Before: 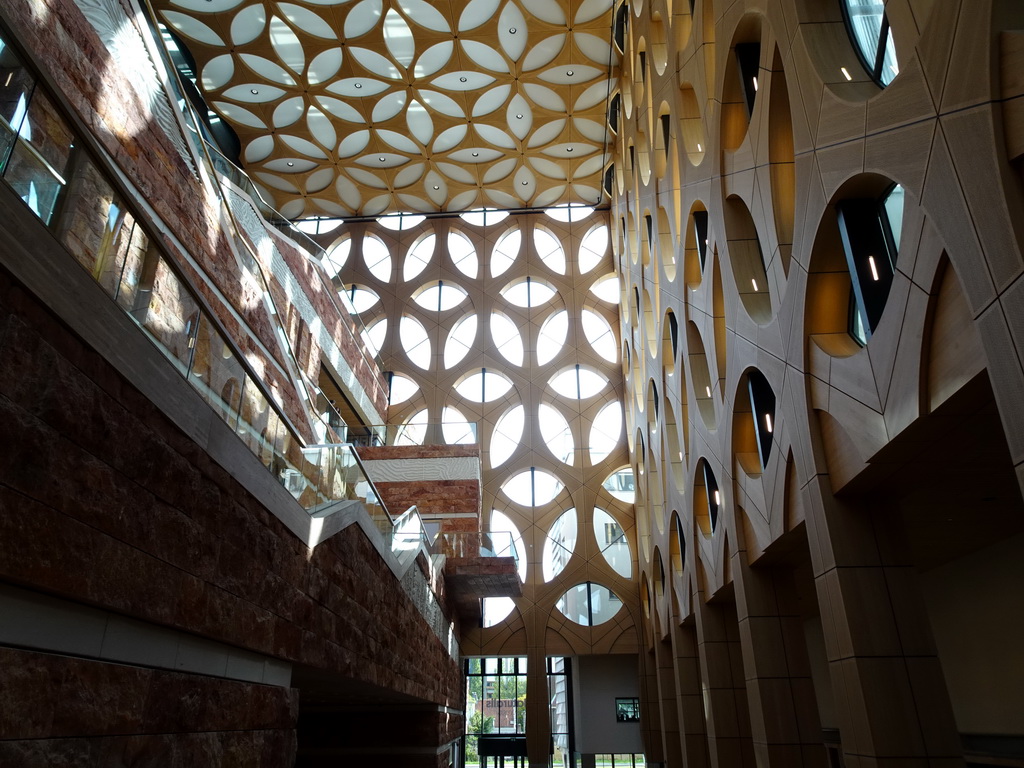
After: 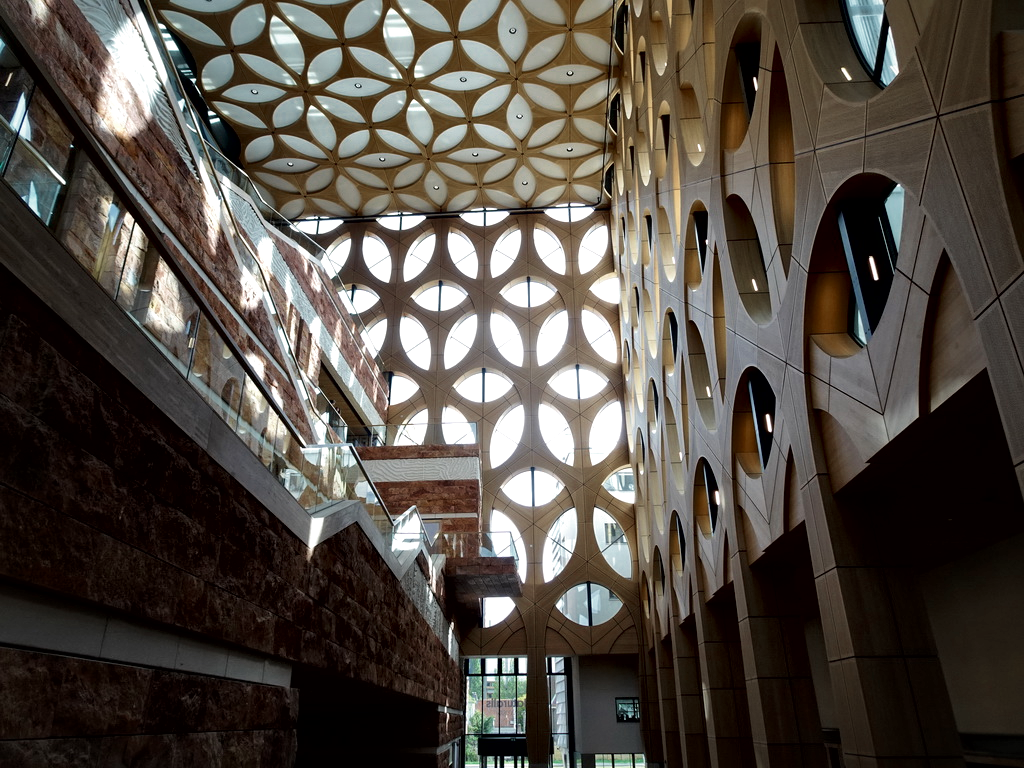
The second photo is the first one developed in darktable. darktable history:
local contrast: mode bilateral grid, contrast 70, coarseness 75, detail 180%, midtone range 0.2
velvia: on, module defaults
color zones: curves: ch0 [(0, 0.5) (0.125, 0.4) (0.25, 0.5) (0.375, 0.4) (0.5, 0.4) (0.625, 0.35) (0.75, 0.35) (0.875, 0.5)]; ch1 [(0, 0.35) (0.125, 0.45) (0.25, 0.35) (0.375, 0.35) (0.5, 0.35) (0.625, 0.35) (0.75, 0.45) (0.875, 0.35)]; ch2 [(0, 0.6) (0.125, 0.5) (0.25, 0.5) (0.375, 0.6) (0.5, 0.6) (0.625, 0.5) (0.75, 0.5) (0.875, 0.5)]
